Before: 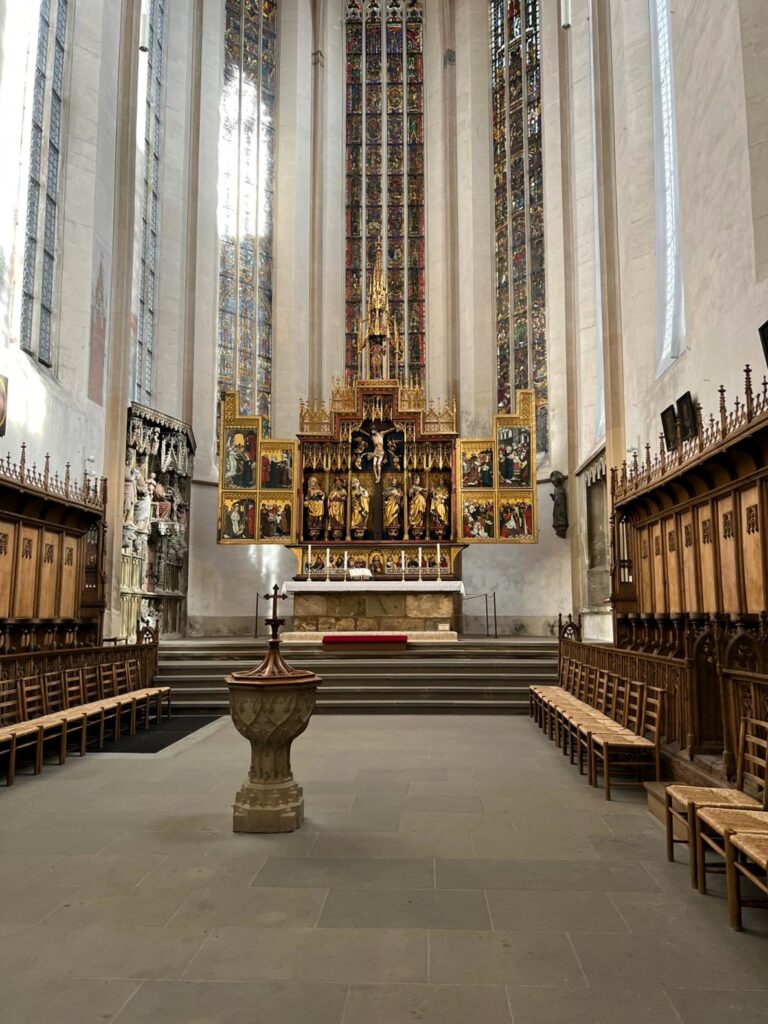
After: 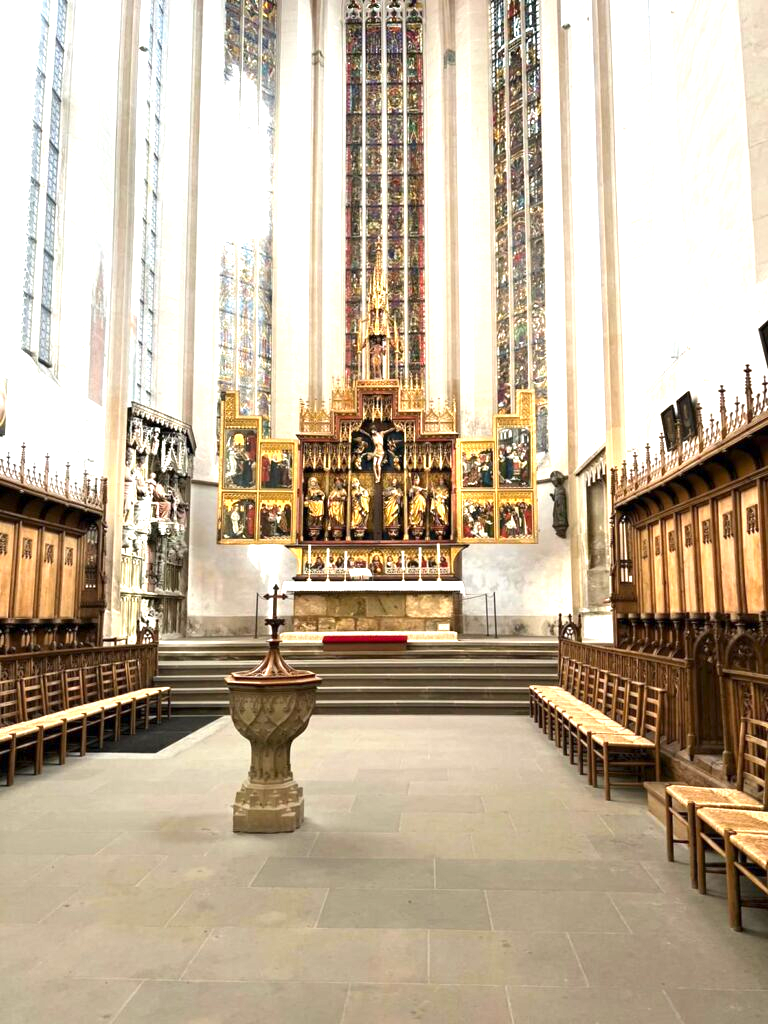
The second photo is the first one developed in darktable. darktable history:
exposure: exposure 1.478 EV, compensate highlight preservation false
